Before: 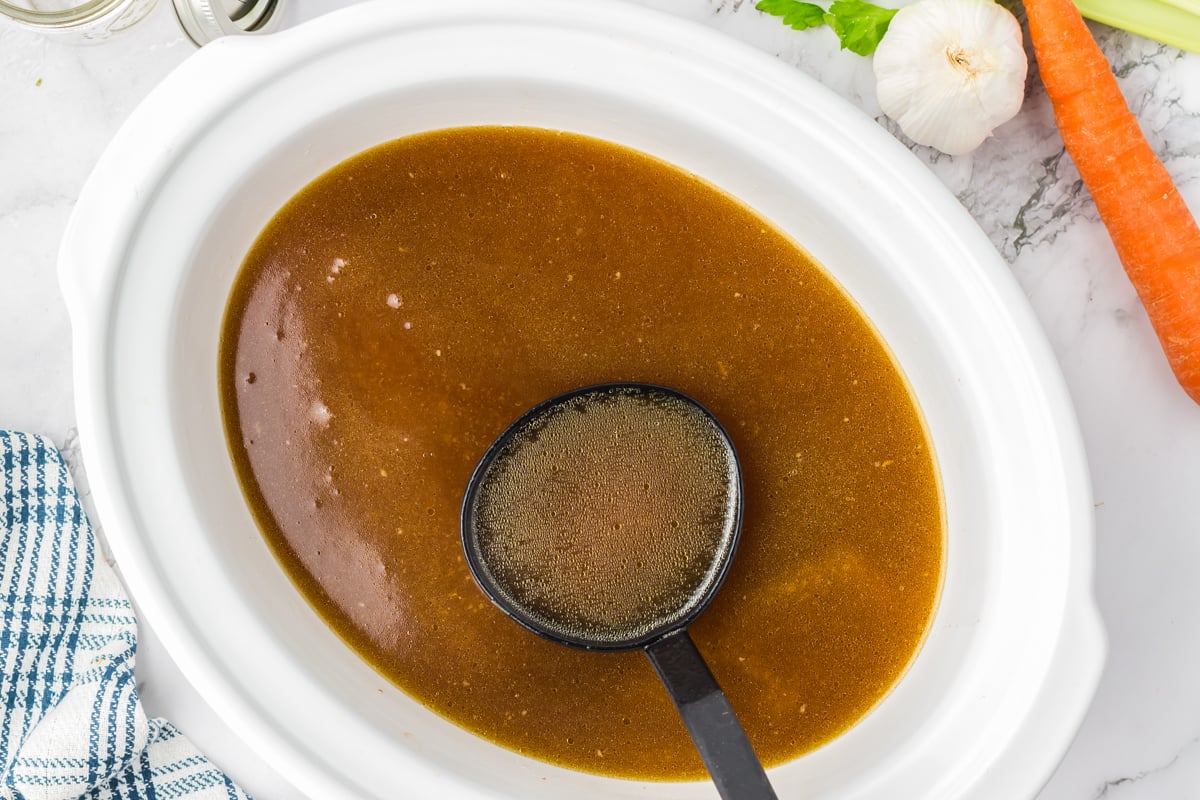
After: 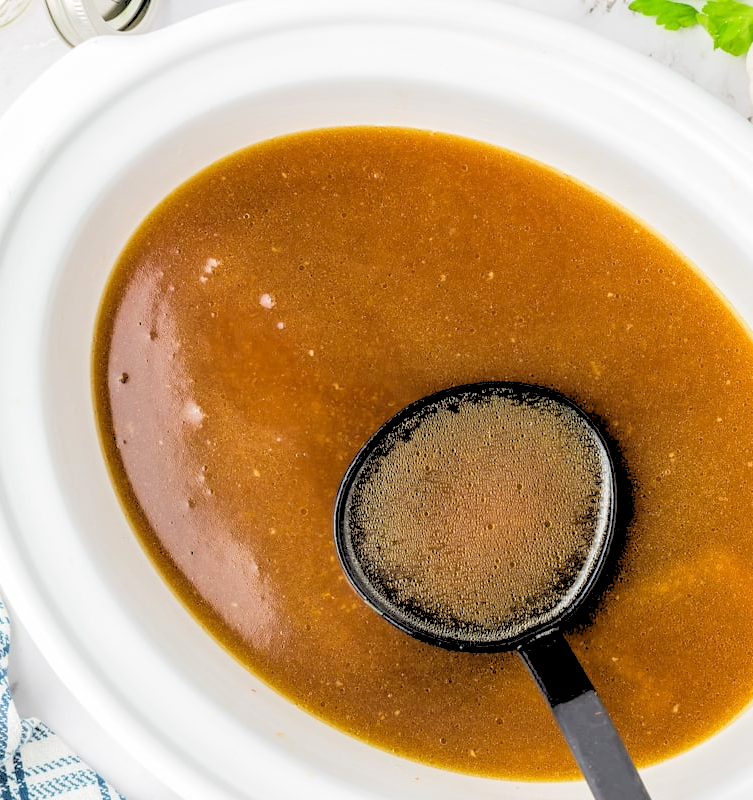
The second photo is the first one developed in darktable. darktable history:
rgb levels: levels [[0.027, 0.429, 0.996], [0, 0.5, 1], [0, 0.5, 1]]
crop: left 10.644%, right 26.528%
